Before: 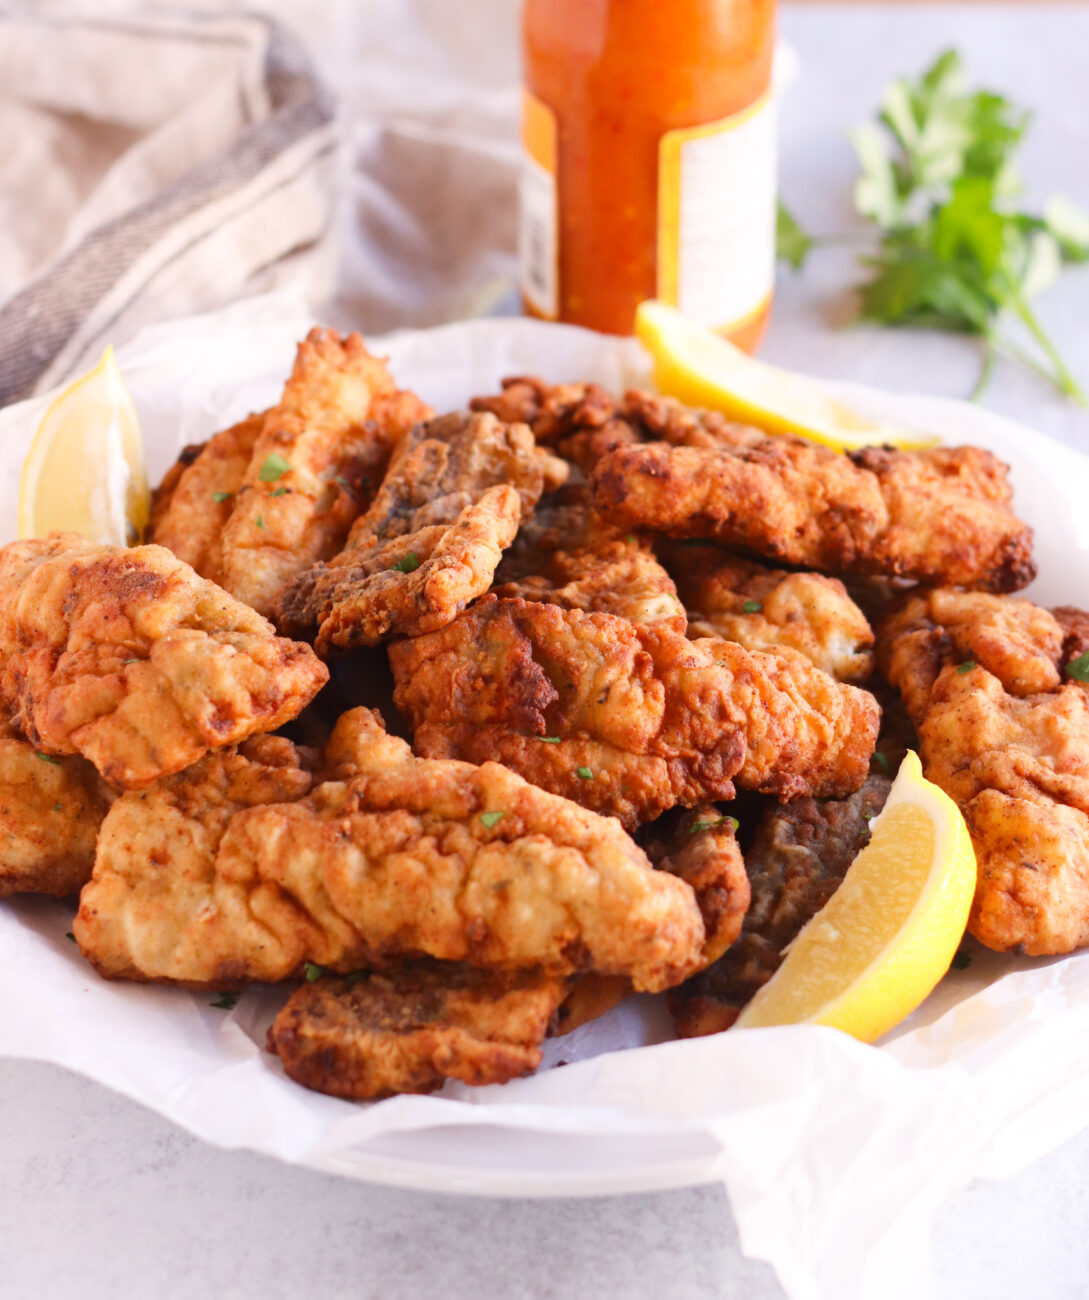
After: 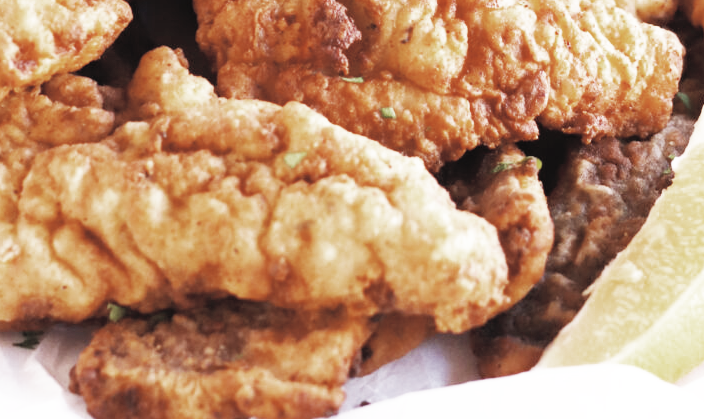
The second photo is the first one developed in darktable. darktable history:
base curve: curves: ch0 [(0, 0) (0.007, 0.004) (0.027, 0.03) (0.046, 0.07) (0.207, 0.54) (0.442, 0.872) (0.673, 0.972) (1, 1)], preserve colors none
contrast brightness saturation: brightness 0.187, saturation -0.49
crop: left 18.177%, top 50.825%, right 17.15%, bottom 16.885%
color zones: curves: ch0 [(0.27, 0.396) (0.563, 0.504) (0.75, 0.5) (0.787, 0.307)]
